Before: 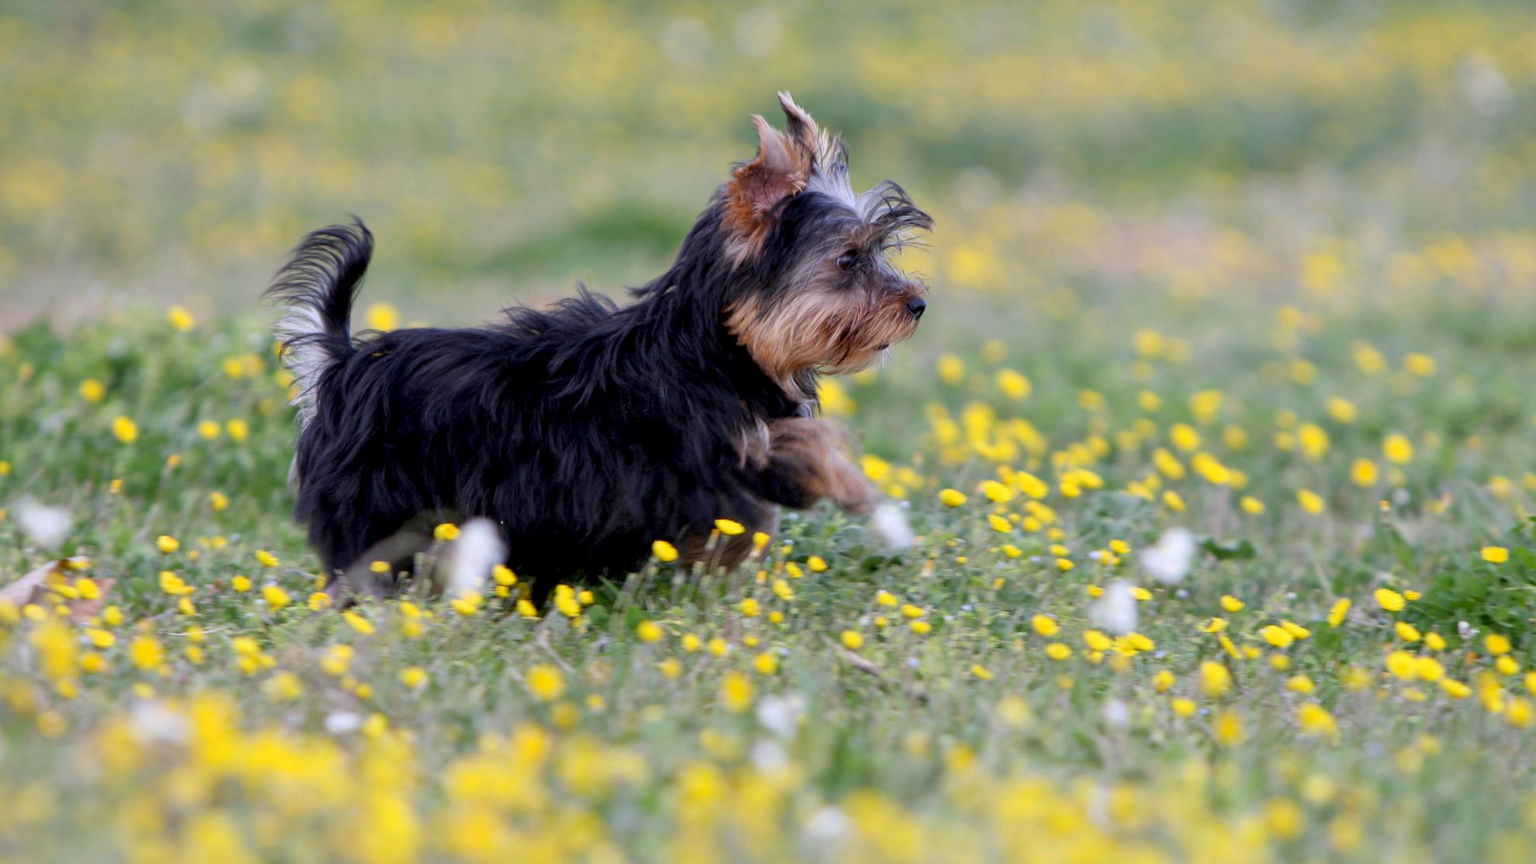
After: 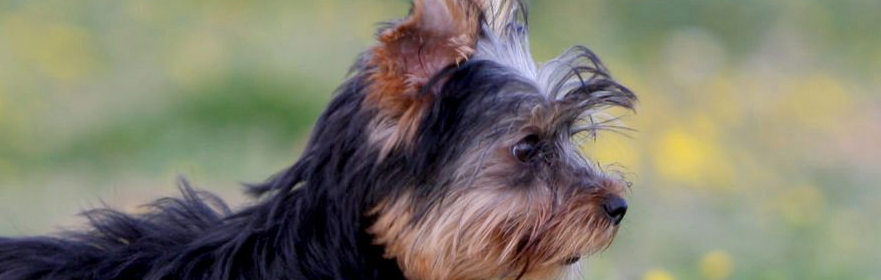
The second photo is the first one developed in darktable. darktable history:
crop: left 28.615%, top 16.853%, right 26.871%, bottom 57.999%
